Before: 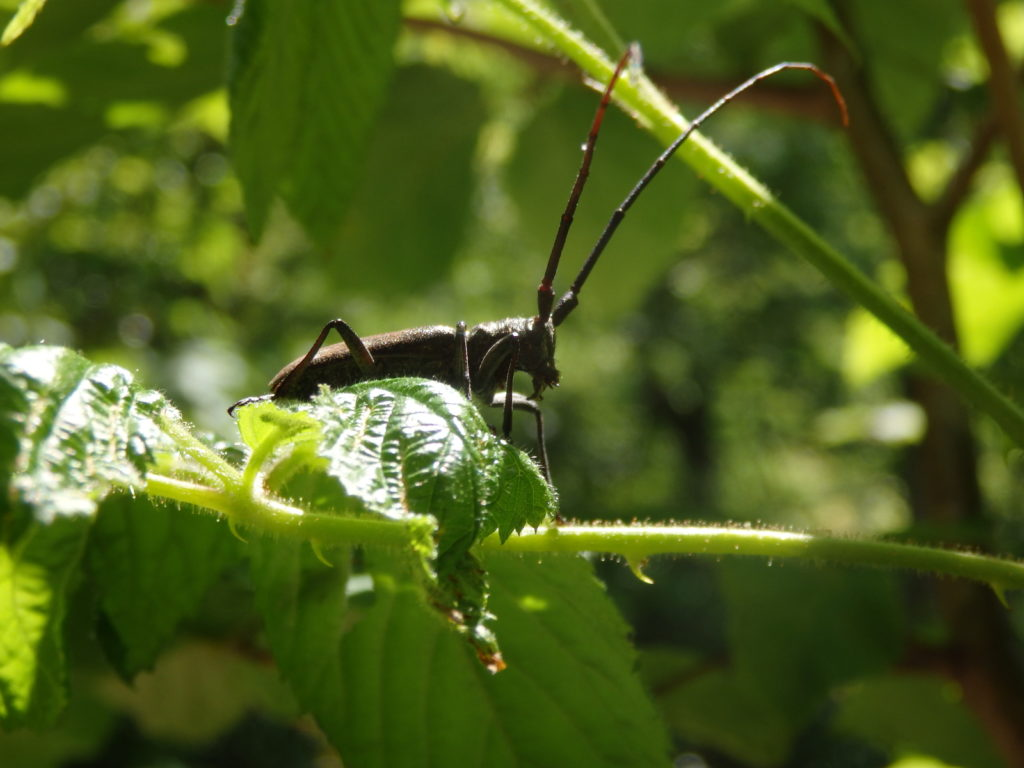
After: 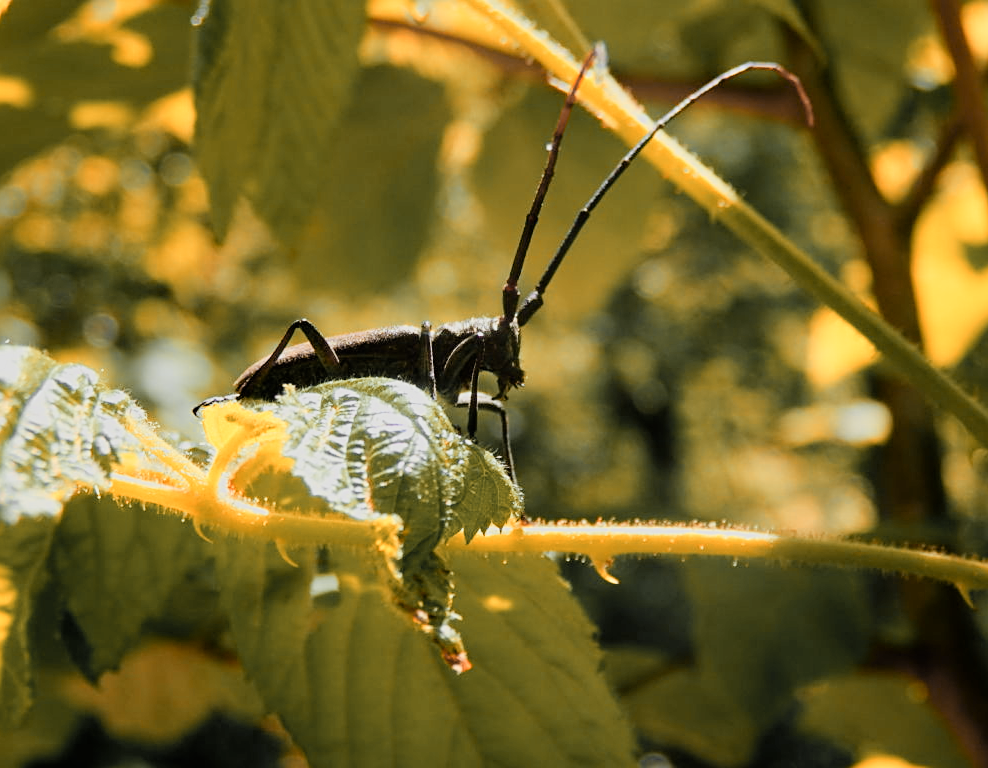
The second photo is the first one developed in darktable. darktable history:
crop and rotate: left 3.428%
sharpen: on, module defaults
shadows and highlights: shadows 22.45, highlights -48.73, soften with gaussian
exposure: black level correction 0.001, exposure 0.499 EV, compensate highlight preservation false
filmic rgb: black relative exposure -7.33 EV, white relative exposure 5.05 EV, hardness 3.21
color zones: curves: ch0 [(0.009, 0.528) (0.136, 0.6) (0.255, 0.586) (0.39, 0.528) (0.522, 0.584) (0.686, 0.736) (0.849, 0.561)]; ch1 [(0.045, 0.781) (0.14, 0.416) (0.257, 0.695) (0.442, 0.032) (0.738, 0.338) (0.818, 0.632) (0.891, 0.741) (1, 0.704)]; ch2 [(0, 0.667) (0.141, 0.52) (0.26, 0.37) (0.474, 0.432) (0.743, 0.286)]
contrast brightness saturation: saturation -0.038
